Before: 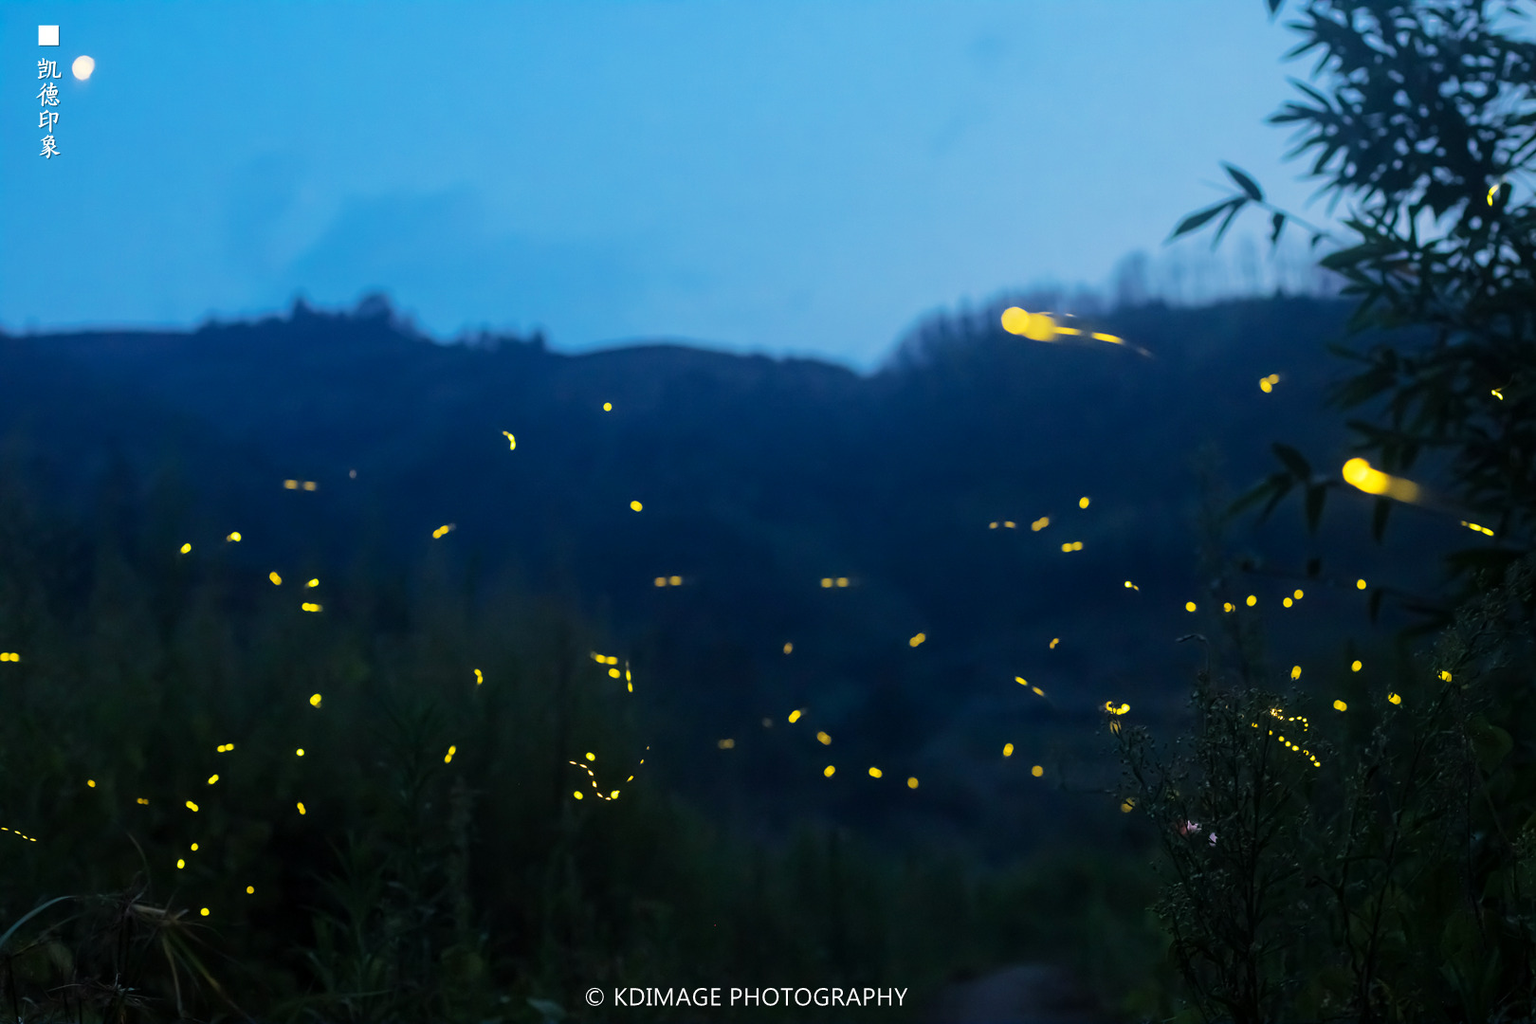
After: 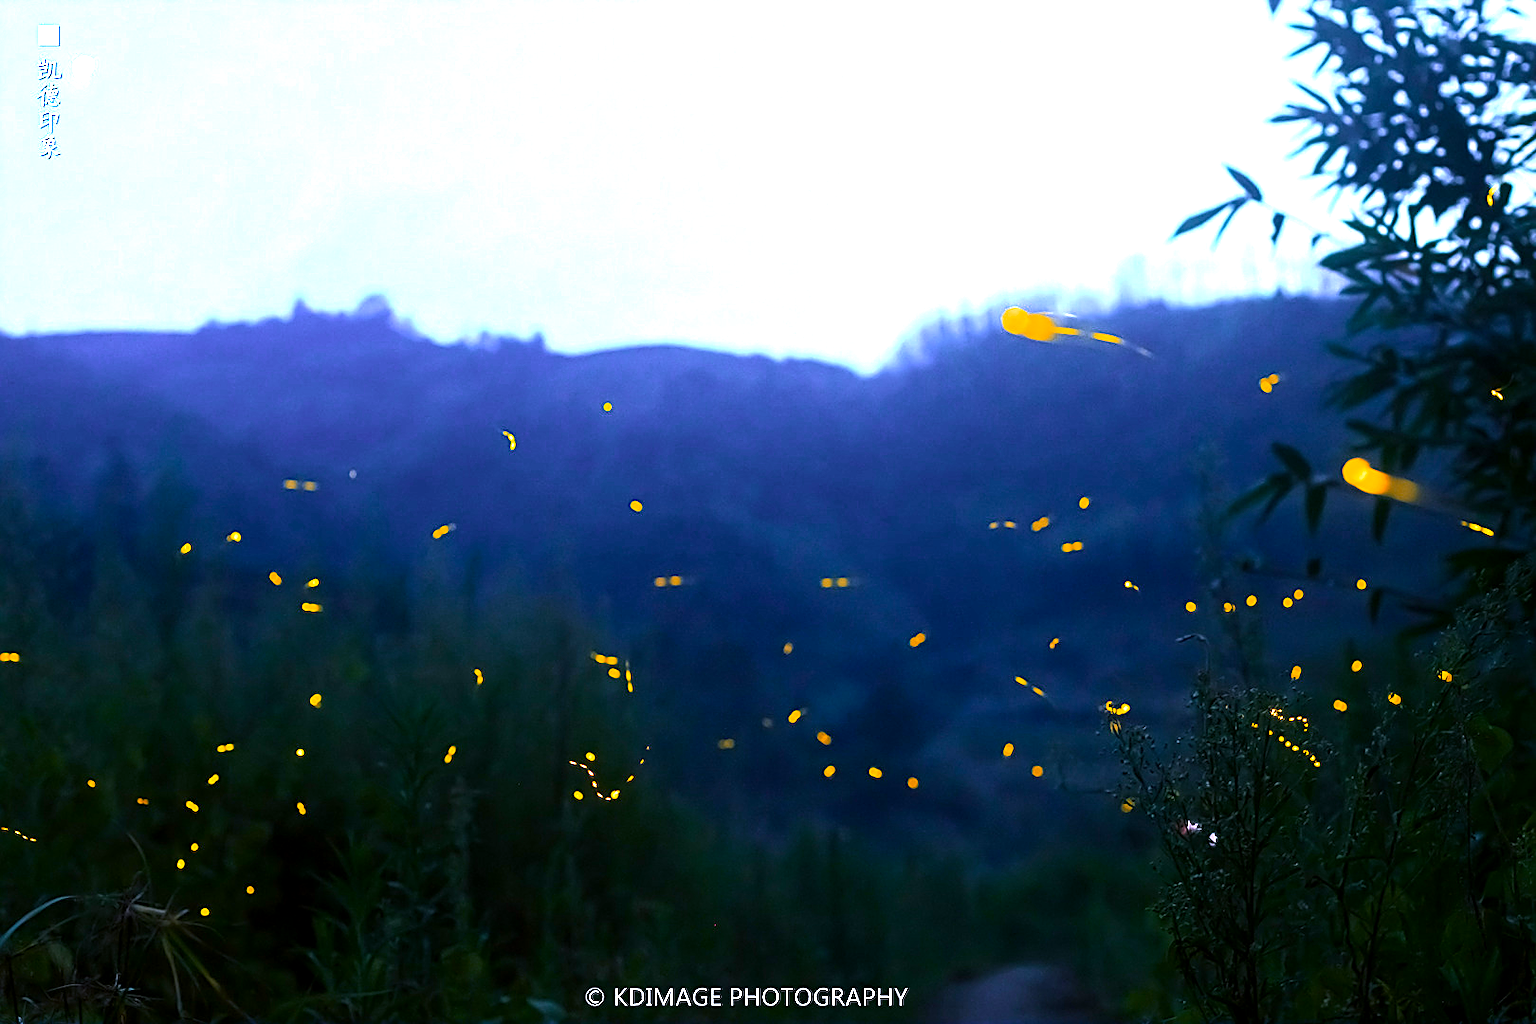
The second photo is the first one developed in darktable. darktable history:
white balance: red 0.926, green 1.003, blue 1.133
exposure: black level correction 0.001, exposure 0.5 EV, compensate exposure bias true, compensate highlight preservation false
sharpen: on, module defaults
color zones: curves: ch0 [(0.473, 0.374) (0.742, 0.784)]; ch1 [(0.354, 0.737) (0.742, 0.705)]; ch2 [(0.318, 0.421) (0.758, 0.532)]
color correction: highlights a* 3.12, highlights b* -1.55, shadows a* -0.101, shadows b* 2.52, saturation 0.98
